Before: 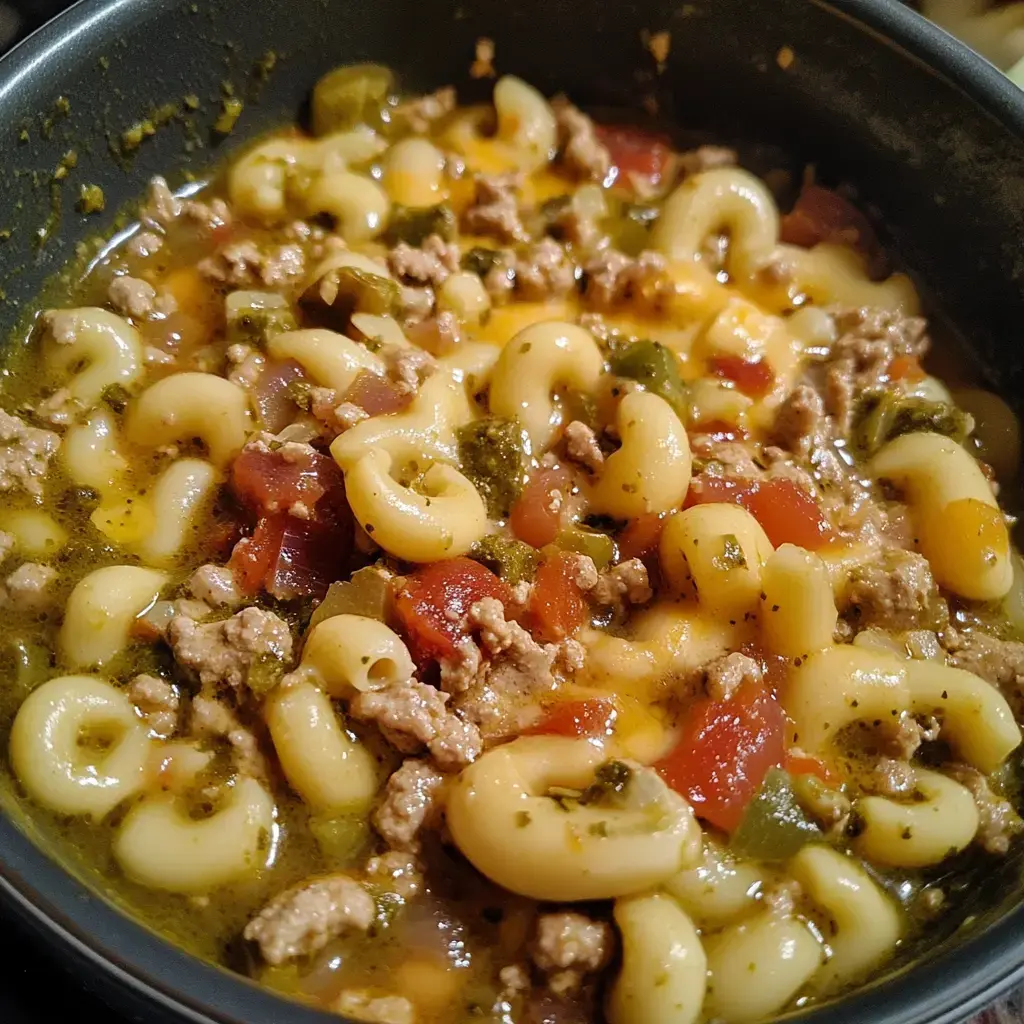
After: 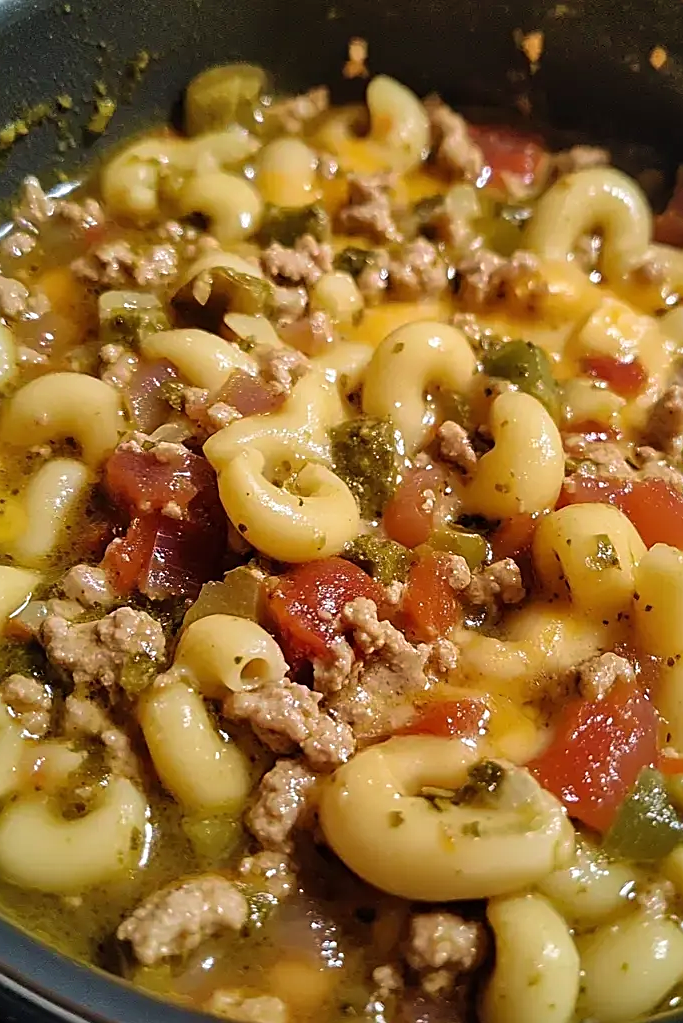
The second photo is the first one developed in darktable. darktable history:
sharpen: on, module defaults
crop and rotate: left 12.425%, right 20.816%
shadows and highlights: highlights 72.17, soften with gaussian
velvia: on, module defaults
